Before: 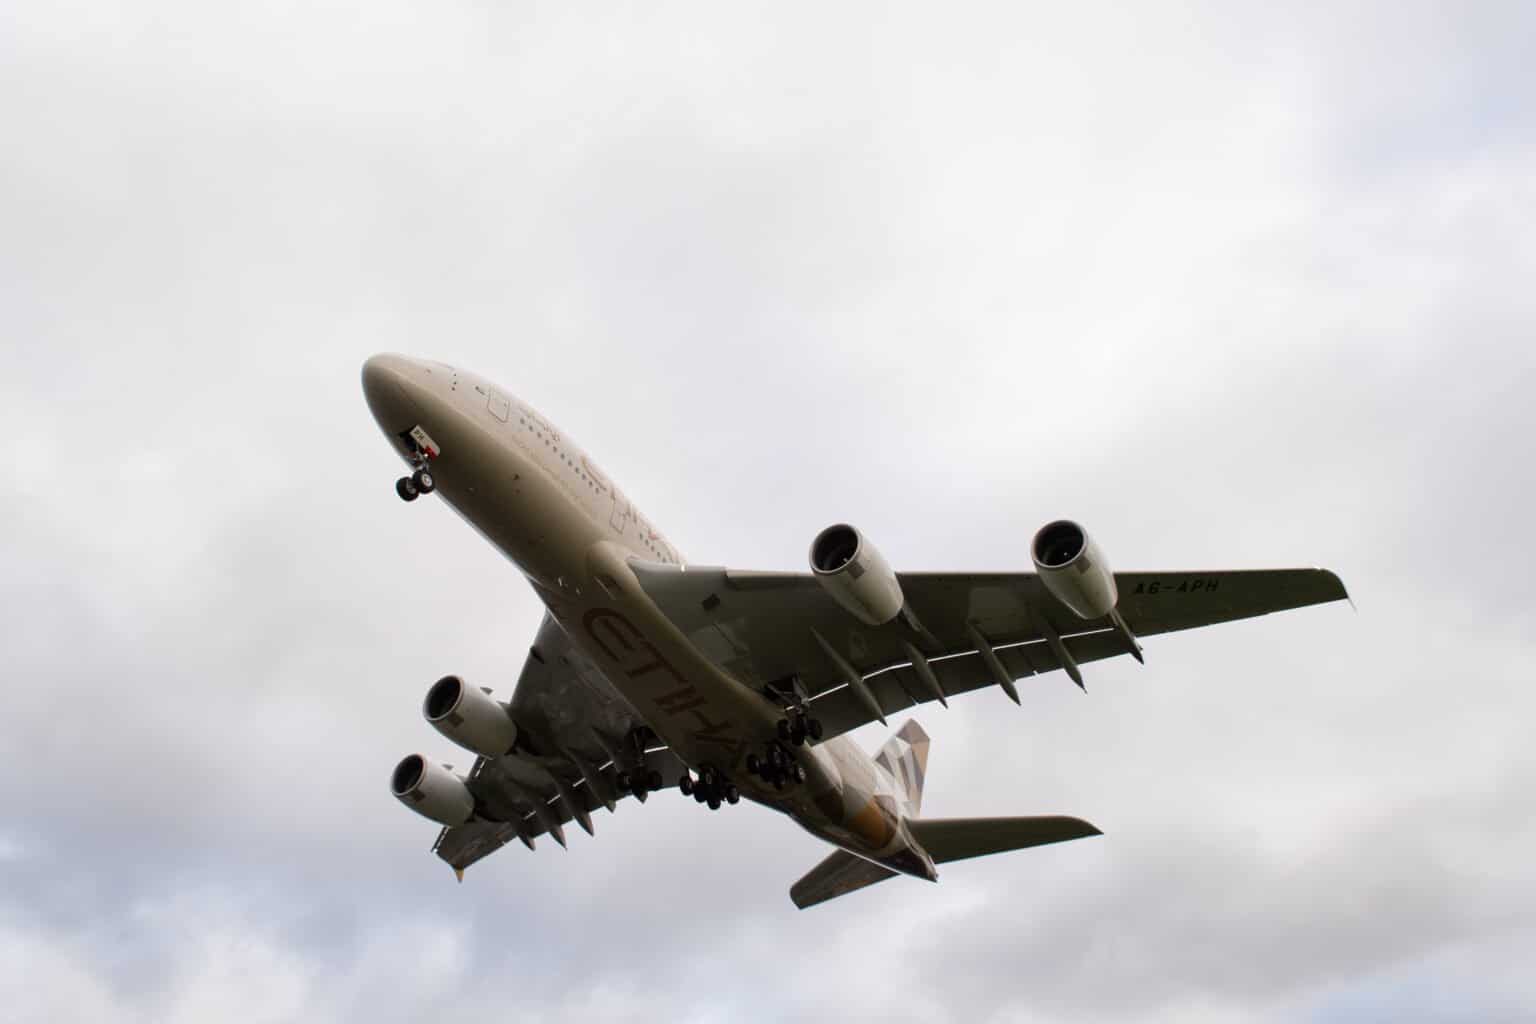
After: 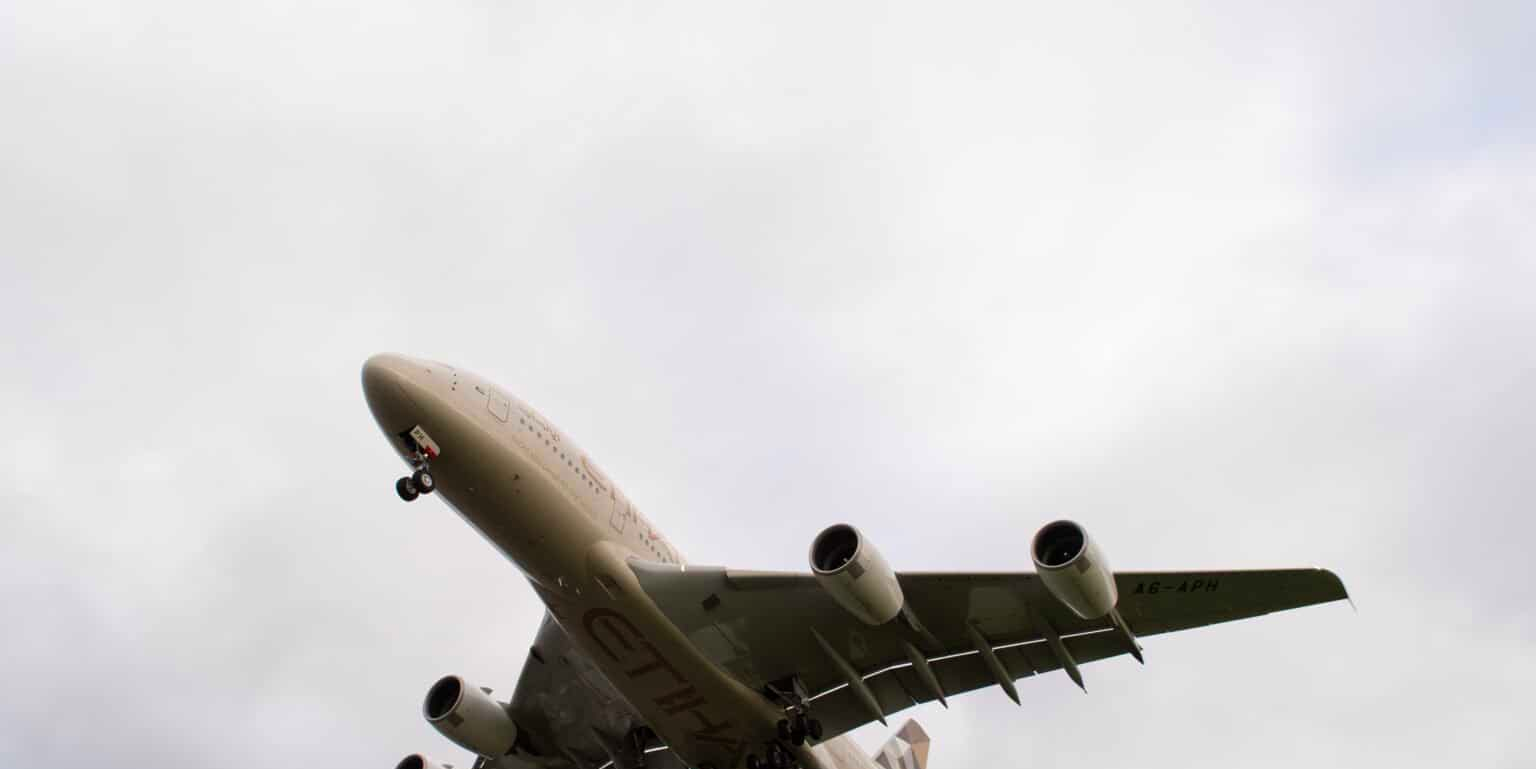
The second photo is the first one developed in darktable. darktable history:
velvia: on, module defaults
crop: bottom 24.807%
